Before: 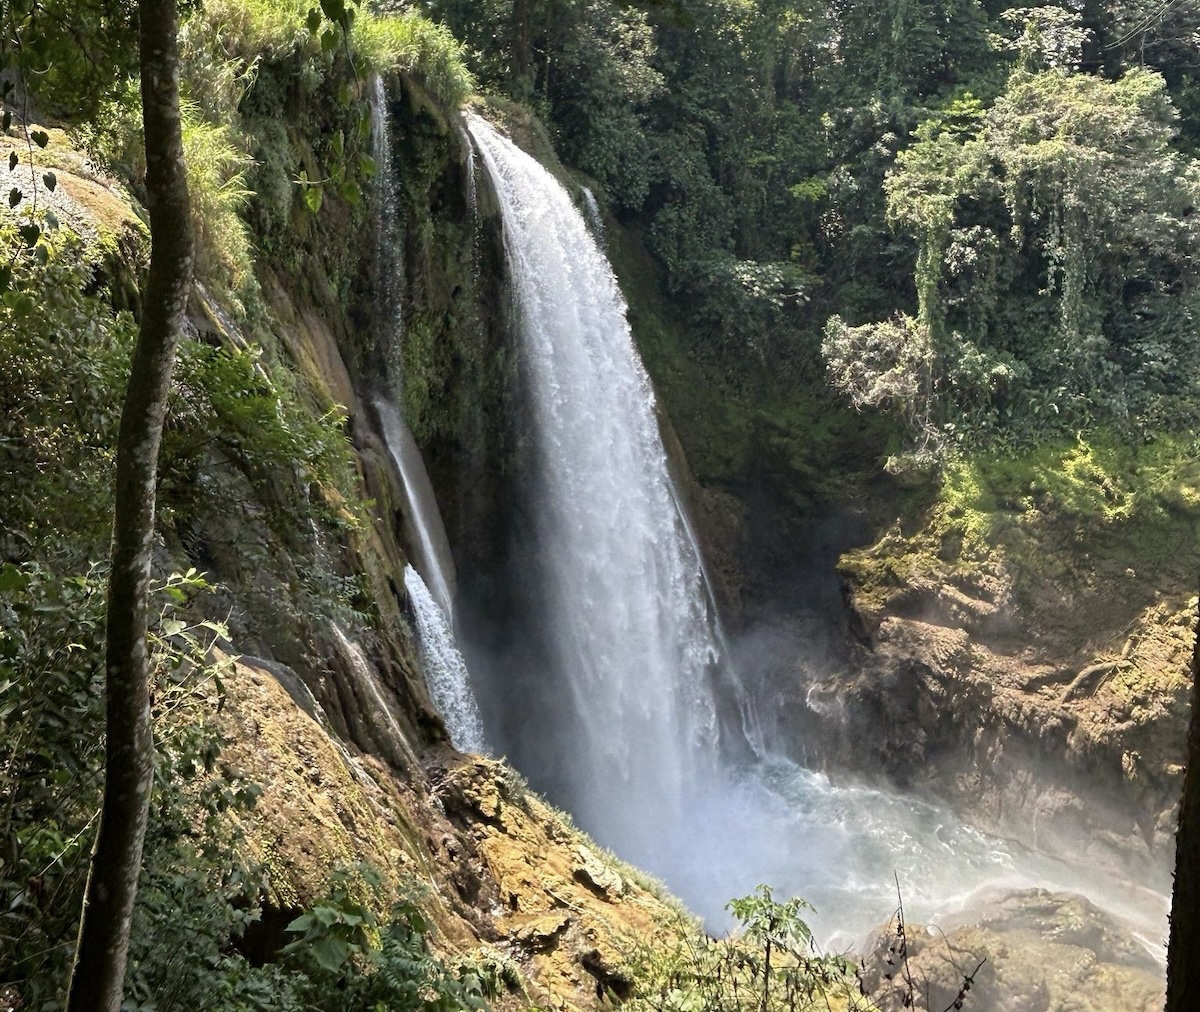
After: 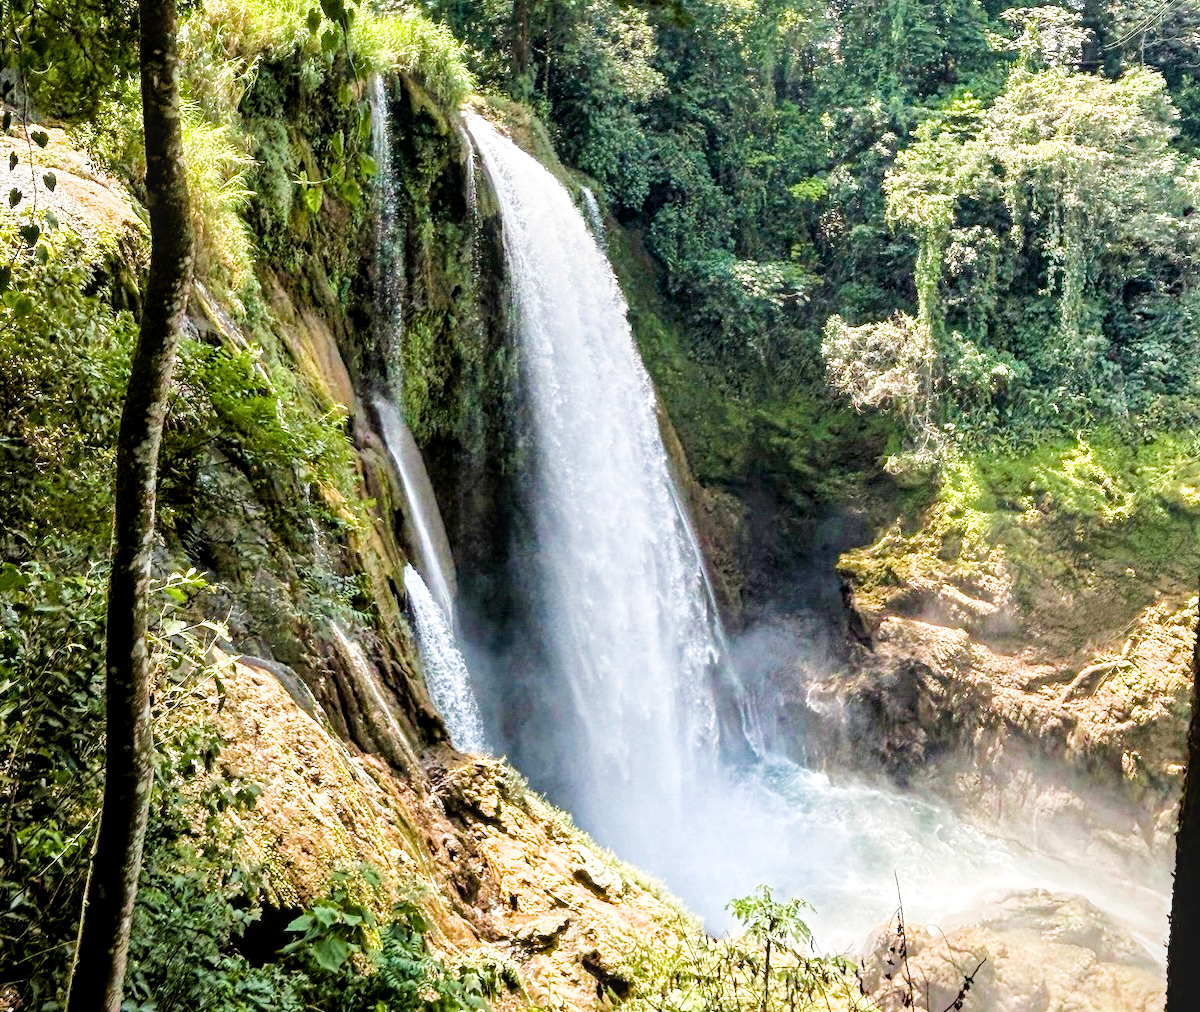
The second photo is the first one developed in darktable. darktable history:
local contrast: detail 130%
filmic rgb: black relative exposure -5.12 EV, white relative exposure 3.5 EV, hardness 3.16, contrast 1.298, highlights saturation mix -49.33%
color balance rgb: perceptual saturation grading › global saturation 34.62%, perceptual saturation grading › highlights -29.798%, perceptual saturation grading › shadows 35.305%, perceptual brilliance grading › mid-tones 9.398%, perceptual brilliance grading › shadows 14.158%
exposure: black level correction 0, exposure 1 EV, compensate highlight preservation false
velvia: on, module defaults
